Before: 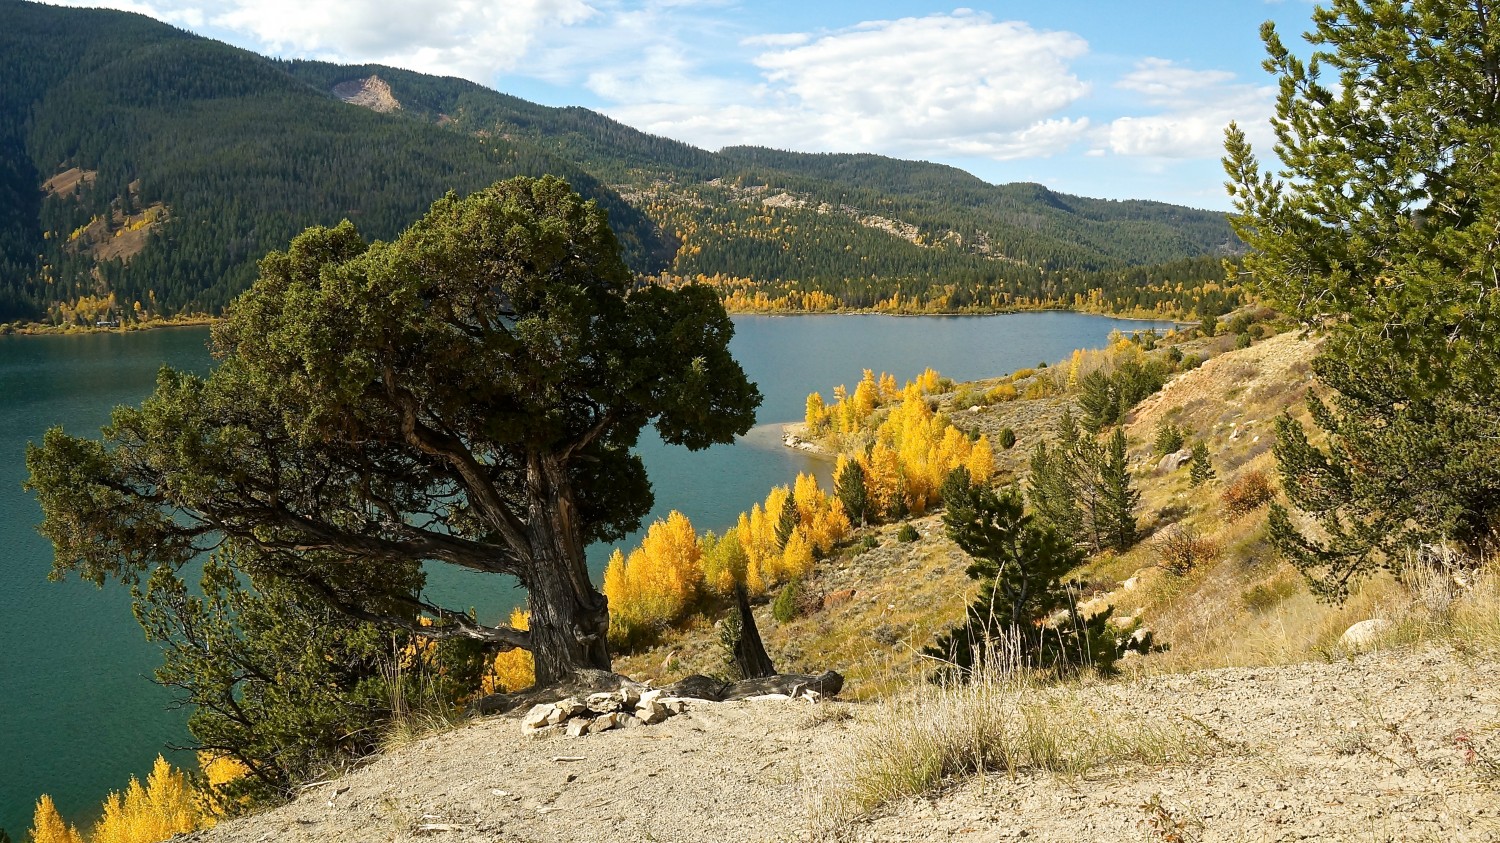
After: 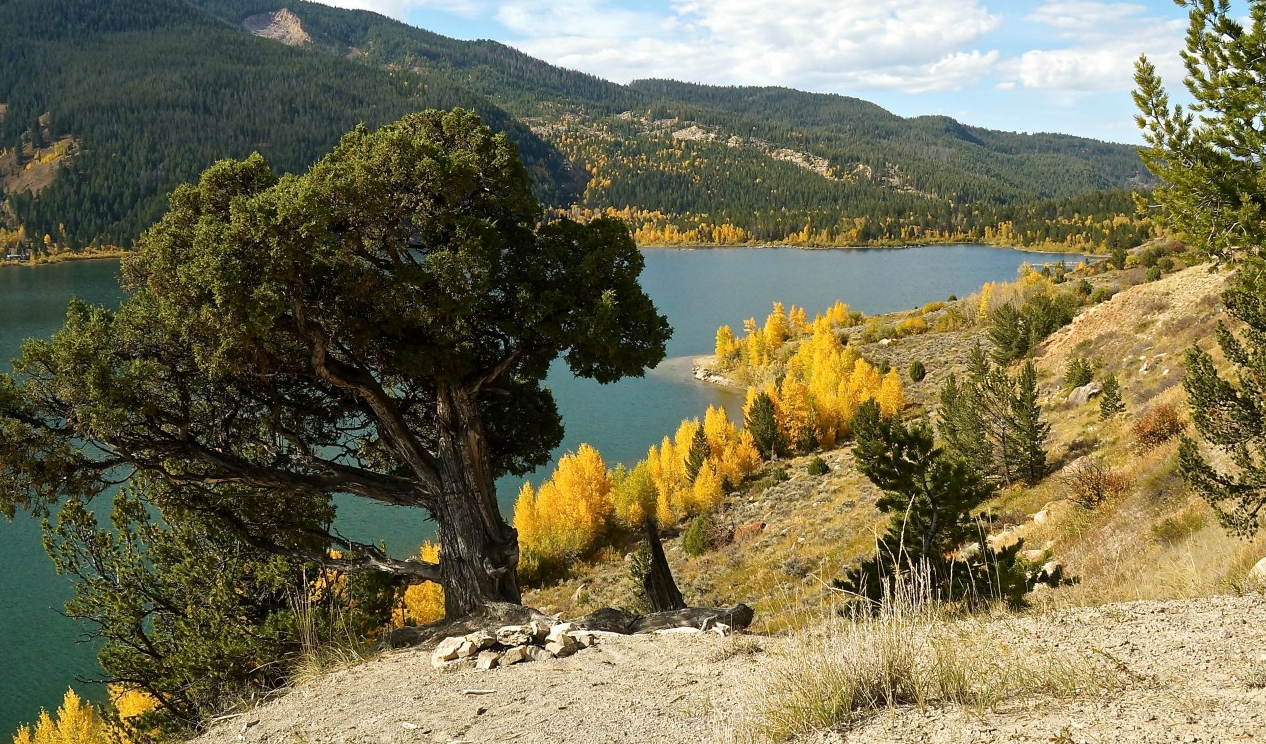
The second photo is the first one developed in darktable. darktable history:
crop: left 6.044%, top 8.016%, right 9.527%, bottom 3.65%
